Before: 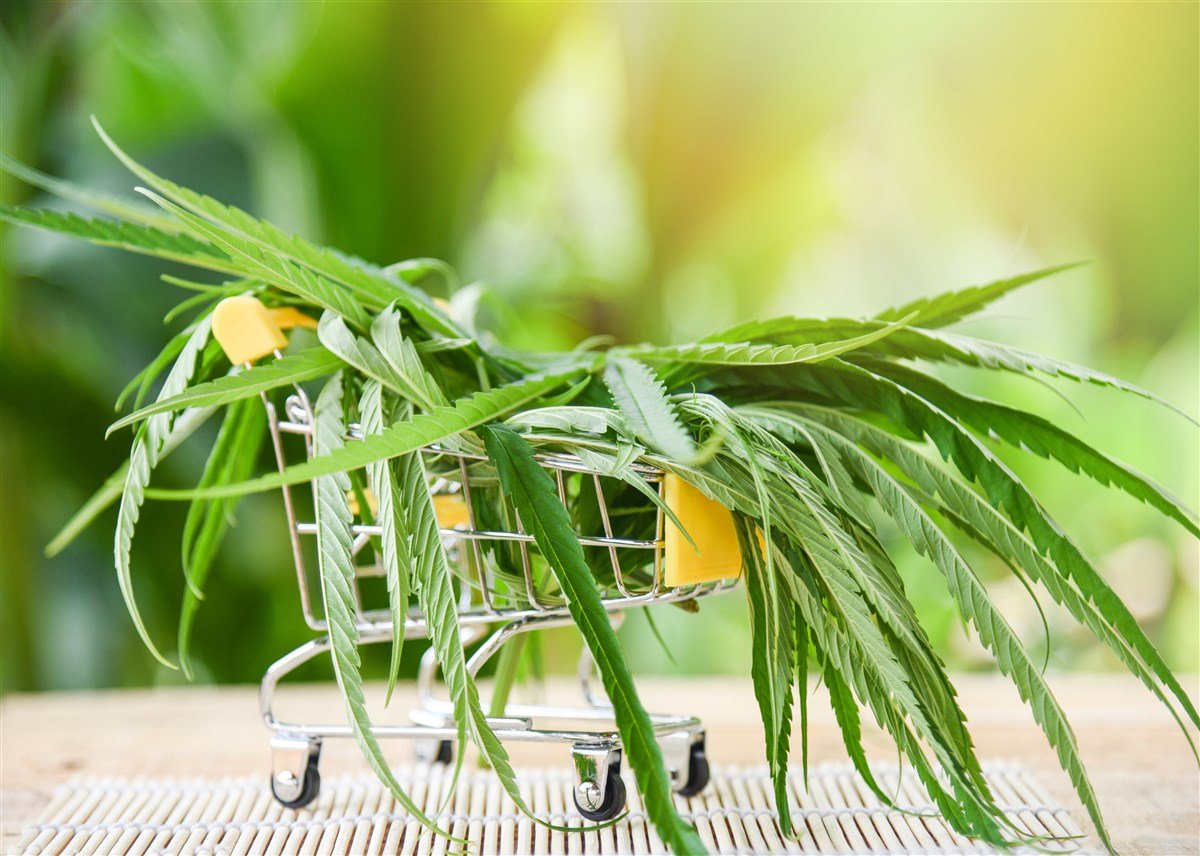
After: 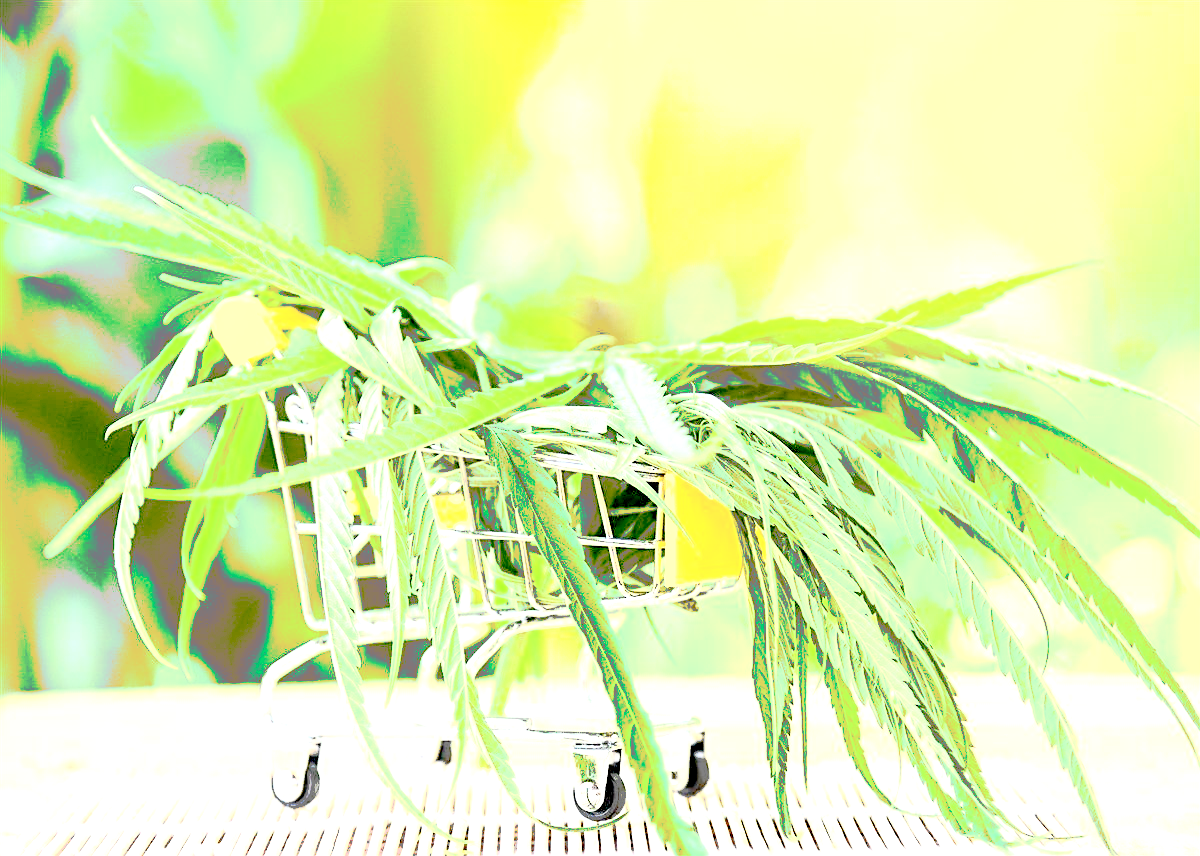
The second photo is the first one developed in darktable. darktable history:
sharpen: on, module defaults
tone curve: curves: ch0 [(0, 0) (0.003, 0.011) (0.011, 0.043) (0.025, 0.133) (0.044, 0.226) (0.069, 0.303) (0.1, 0.371) (0.136, 0.429) (0.177, 0.482) (0.224, 0.516) (0.277, 0.539) (0.335, 0.535) (0.399, 0.517) (0.468, 0.498) (0.543, 0.523) (0.623, 0.655) (0.709, 0.83) (0.801, 0.827) (0.898, 0.89) (1, 1)], preserve colors none
rgb levels: levels [[0.029, 0.461, 0.922], [0, 0.5, 1], [0, 0.5, 1]]
contrast brightness saturation: contrast 0.5, saturation -0.1
exposure: exposure 1.223 EV, compensate highlight preservation false
